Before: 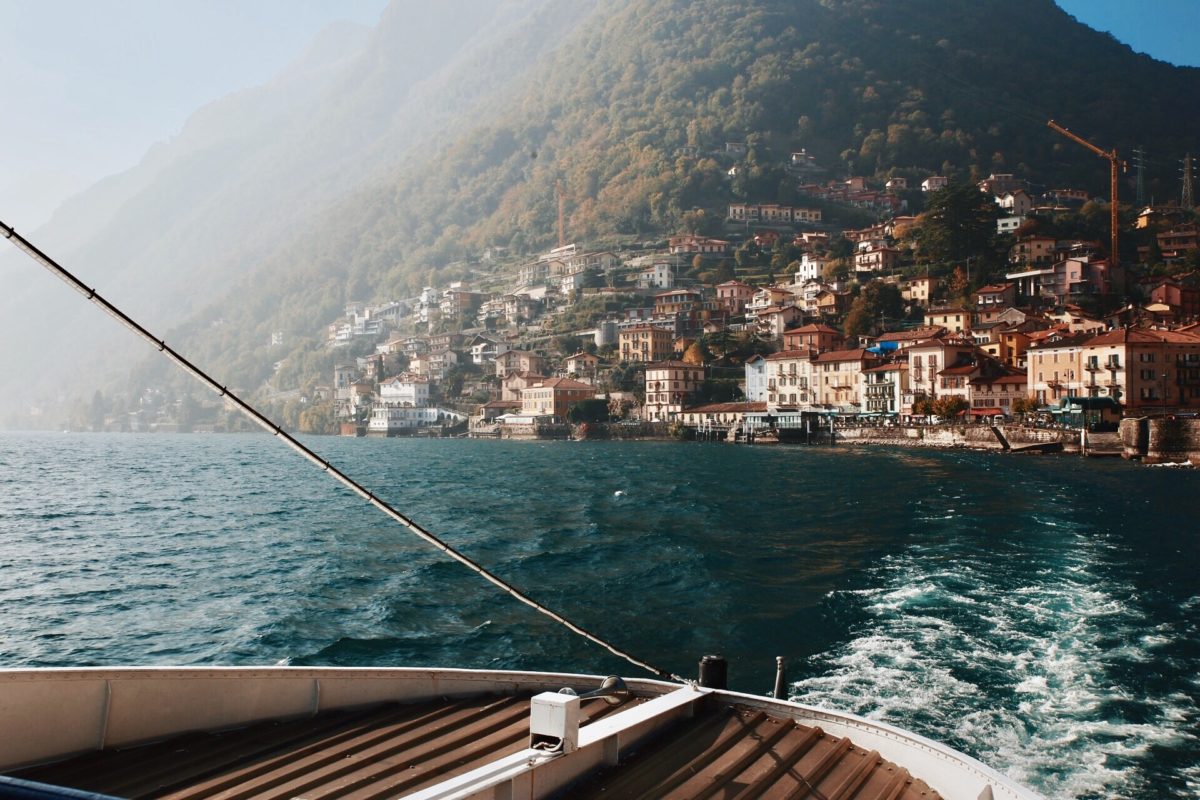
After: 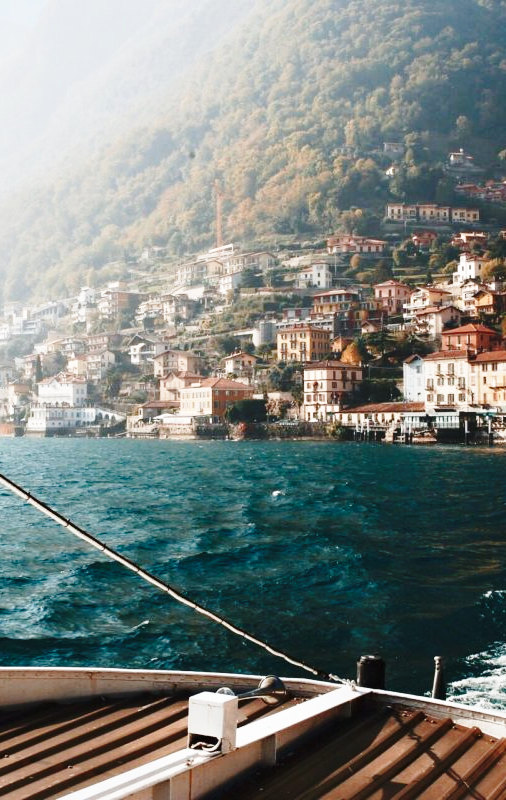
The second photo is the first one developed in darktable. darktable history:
crop: left 28.583%, right 29.231%
base curve: curves: ch0 [(0, 0) (0.028, 0.03) (0.121, 0.232) (0.46, 0.748) (0.859, 0.968) (1, 1)], preserve colors none
